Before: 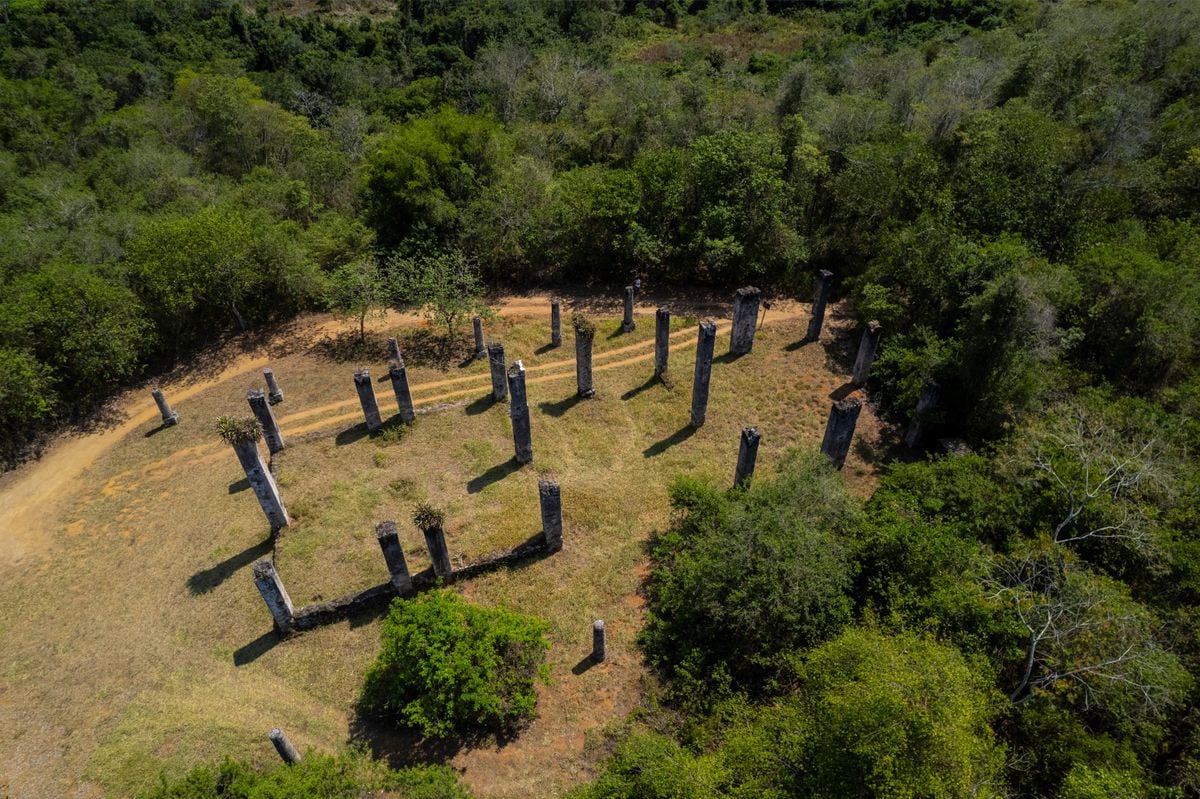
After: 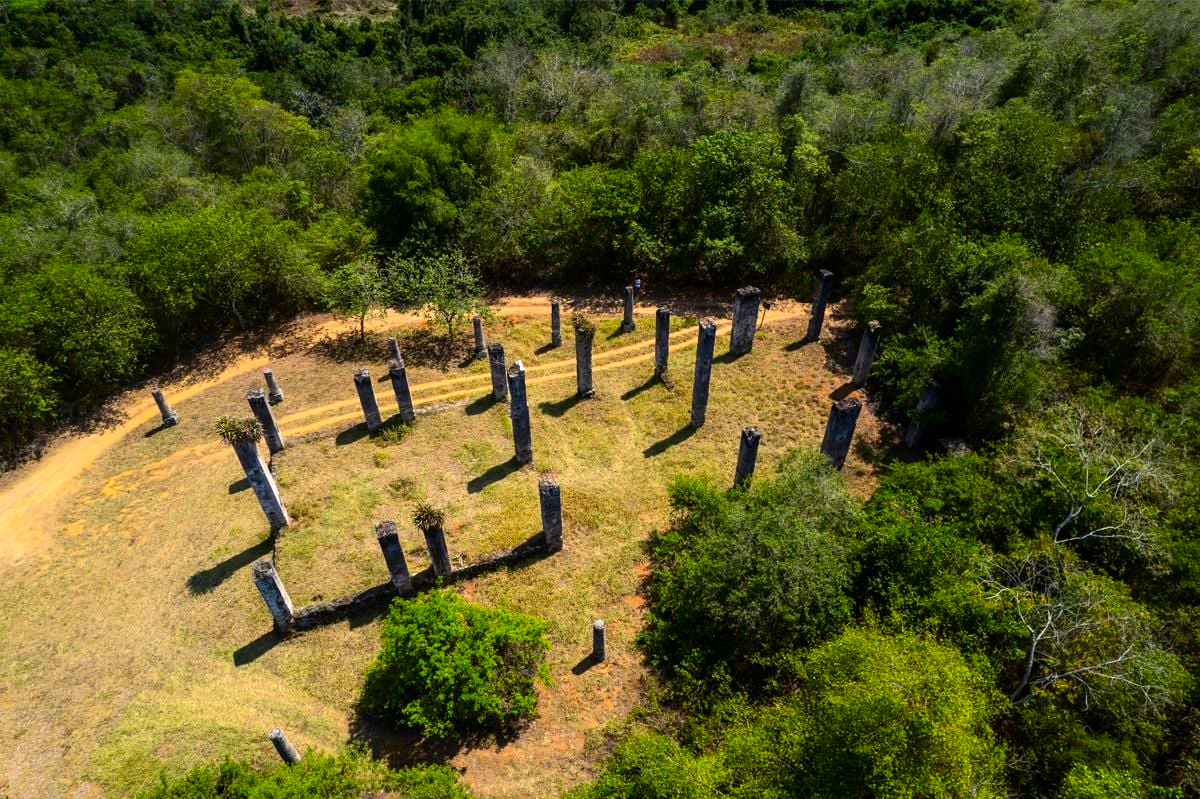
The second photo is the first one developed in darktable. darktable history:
exposure: exposure 0.563 EV, compensate highlight preservation false
contrast brightness saturation: contrast 0.184, saturation 0.308
